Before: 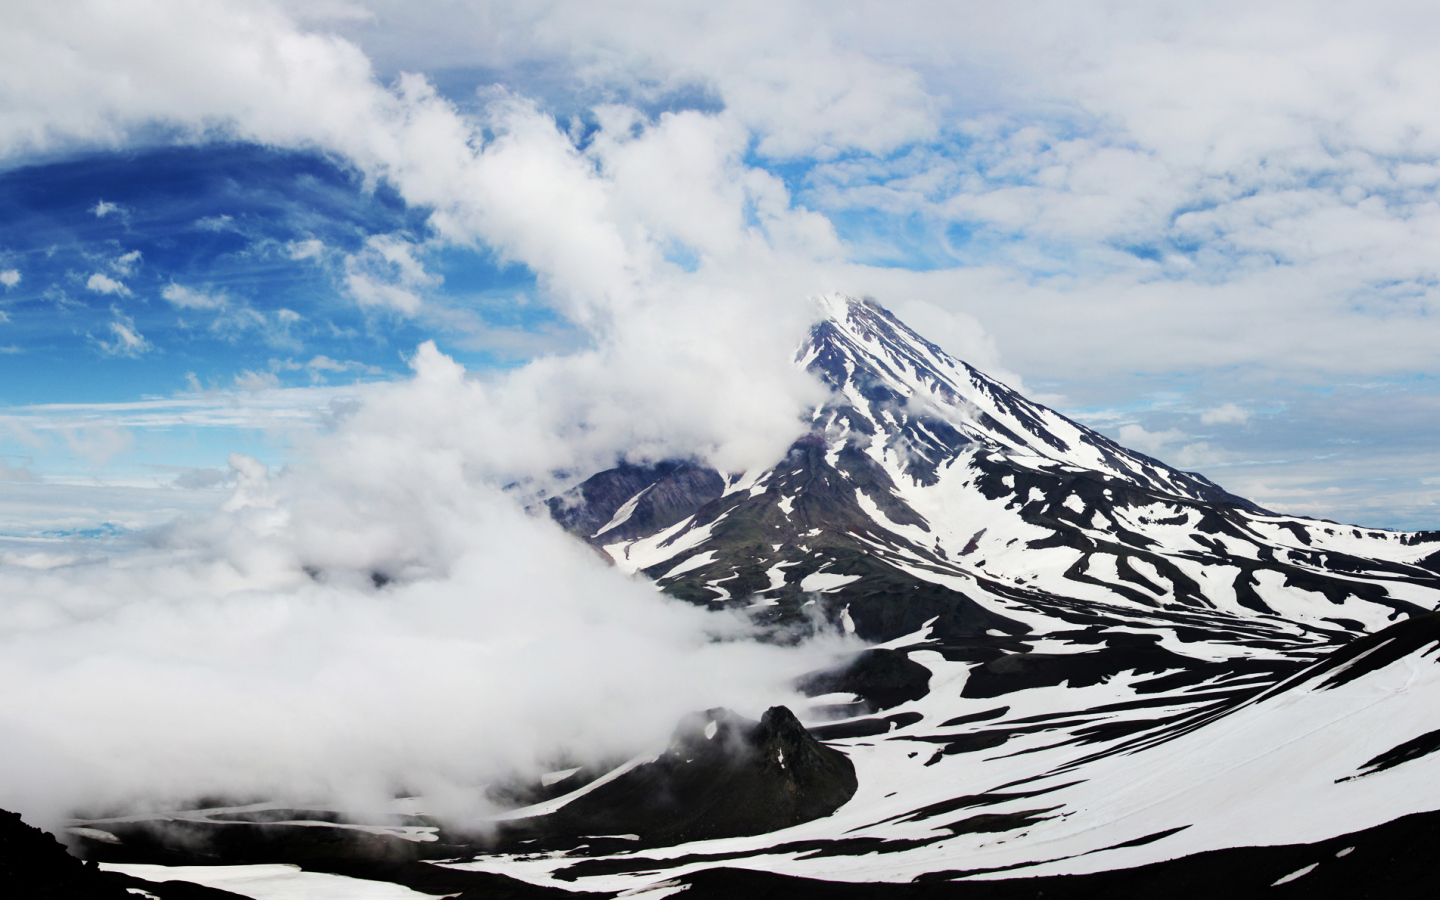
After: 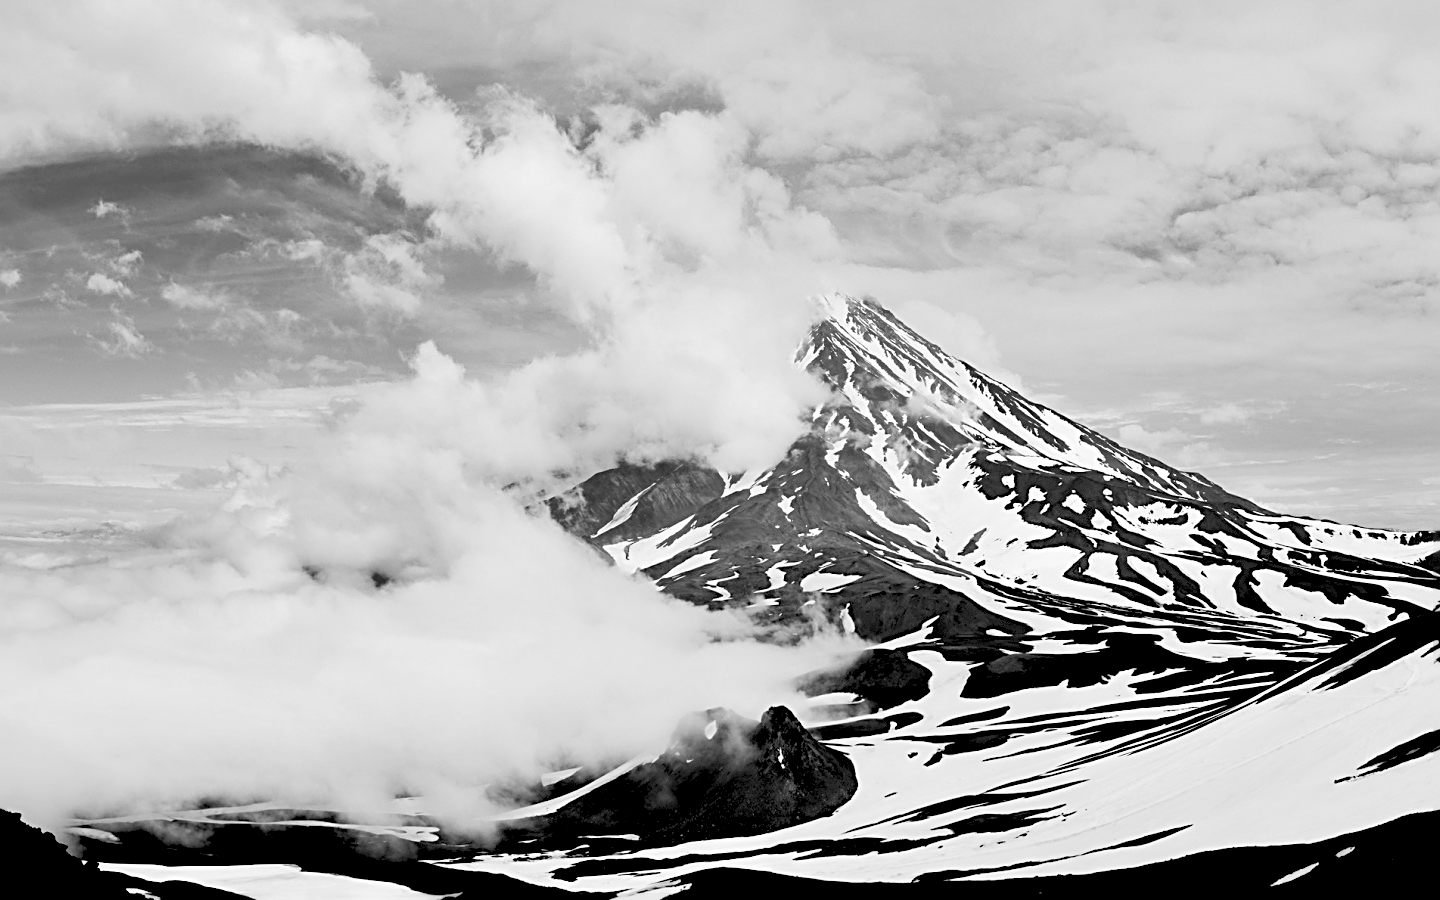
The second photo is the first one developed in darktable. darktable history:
velvia: strength 6%
levels: levels [0.072, 0.414, 0.976]
color calibration: output gray [0.22, 0.42, 0.37, 0], gray › normalize channels true, illuminant same as pipeline (D50), adaptation XYZ, x 0.346, y 0.359, gamut compression 0
sharpen: radius 2.584, amount 0.688
shadows and highlights: white point adjustment 0.05, highlights color adjustment 55.9%, soften with gaussian
